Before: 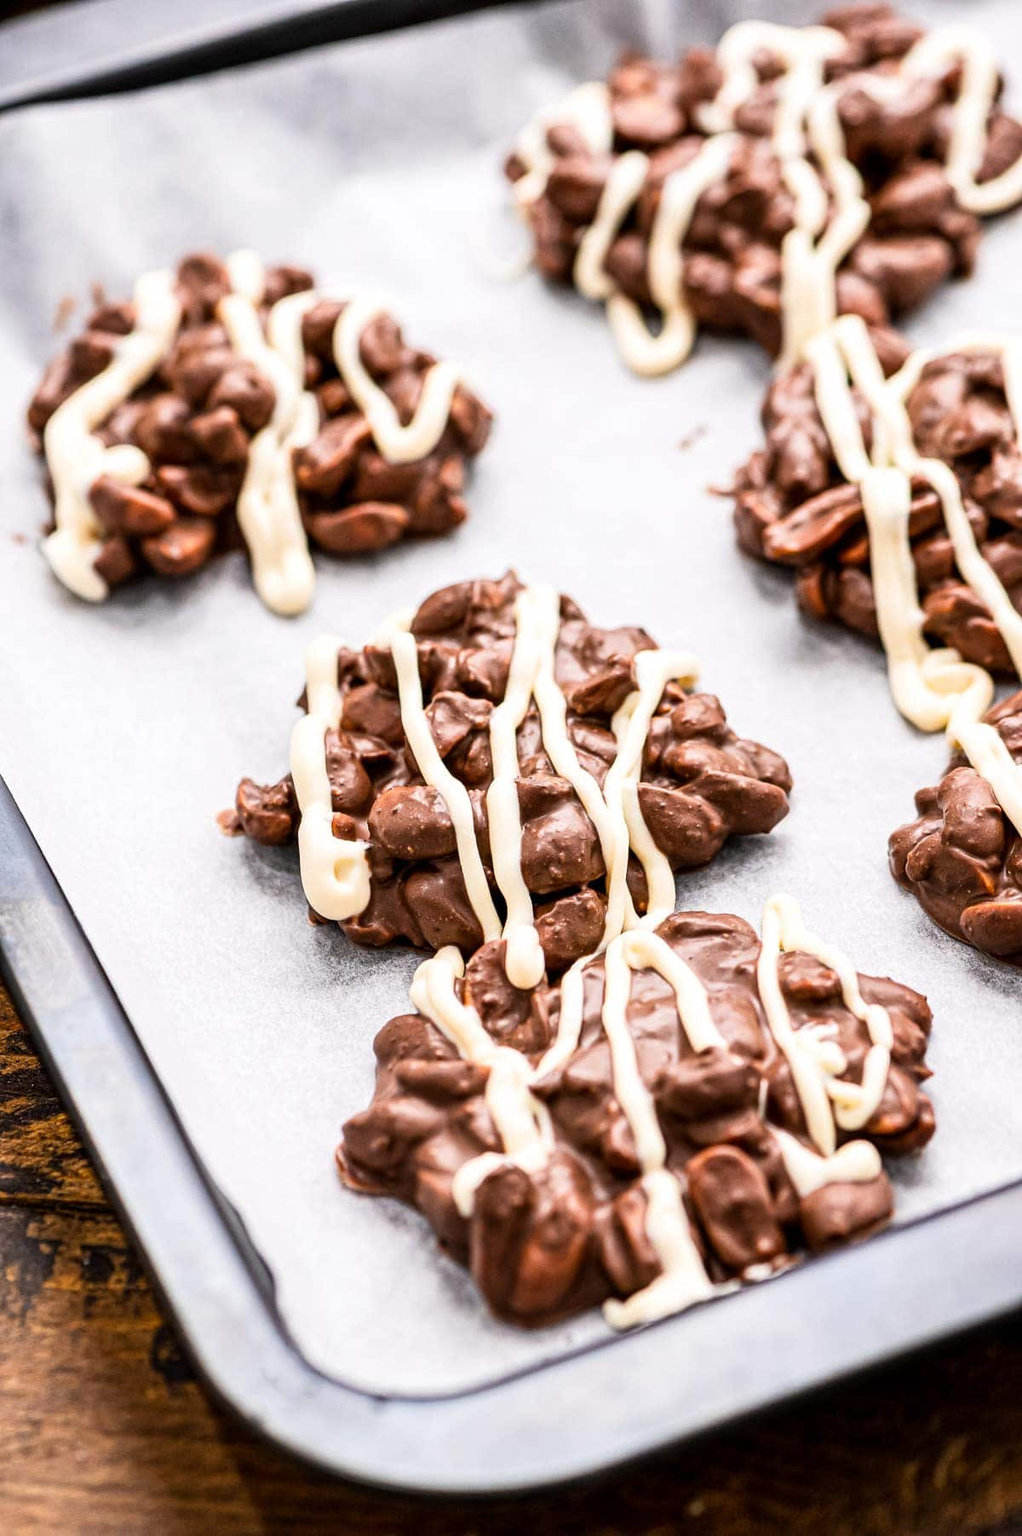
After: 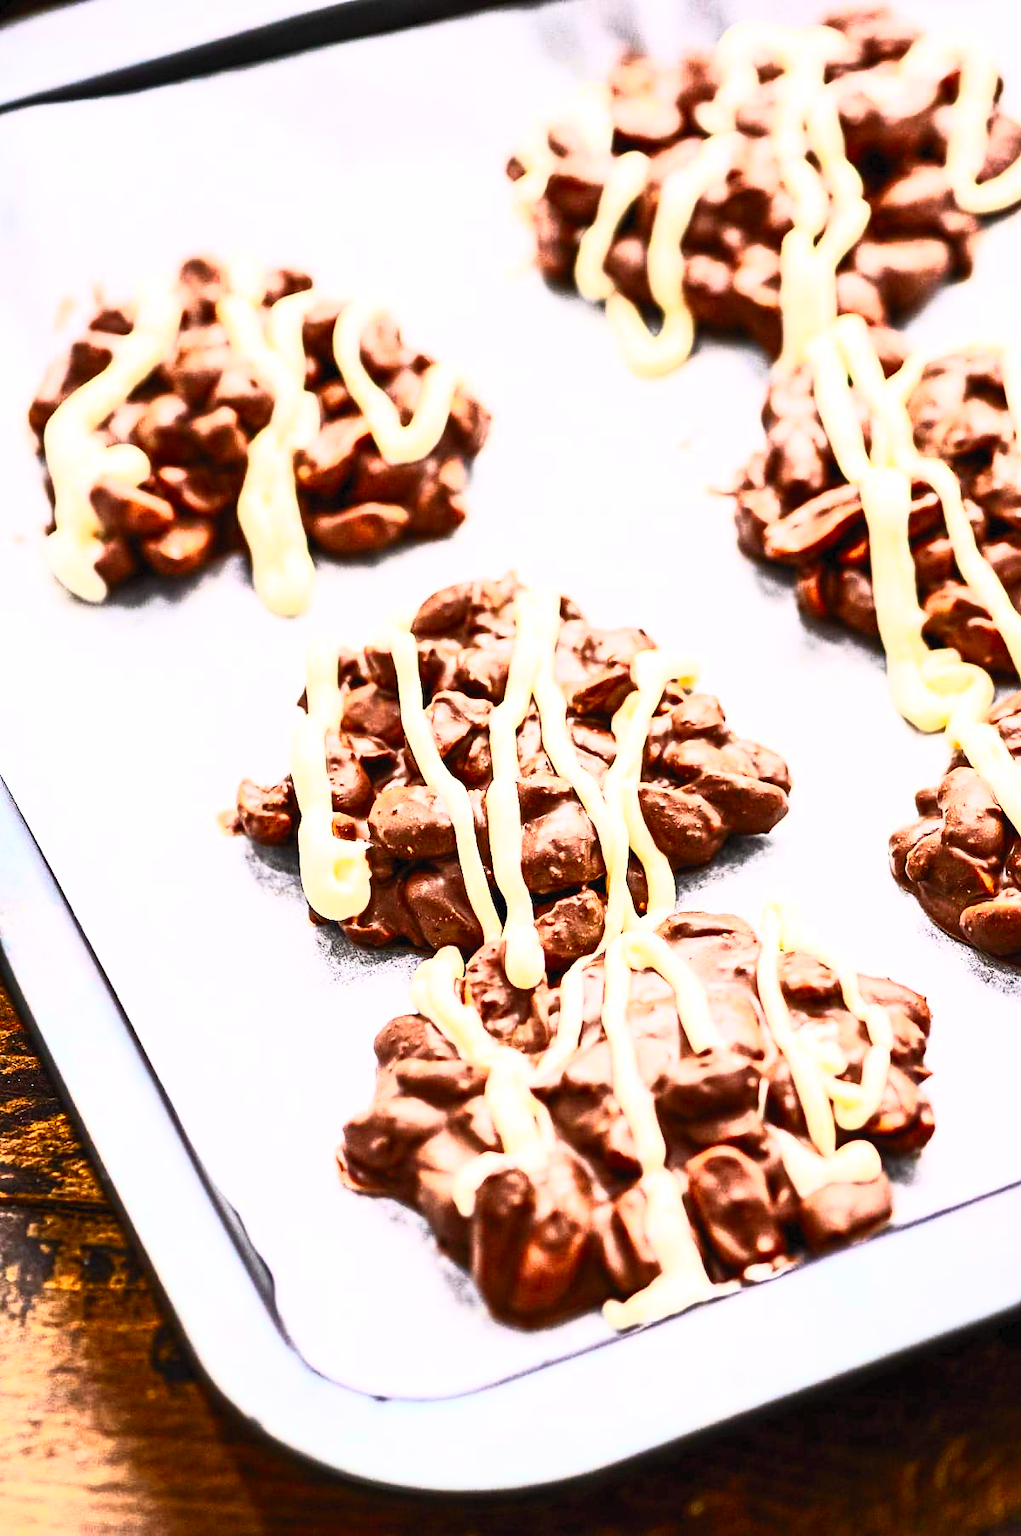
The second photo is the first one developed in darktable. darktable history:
contrast brightness saturation: contrast 0.814, brightness 0.581, saturation 0.575
exposure: compensate highlight preservation false
